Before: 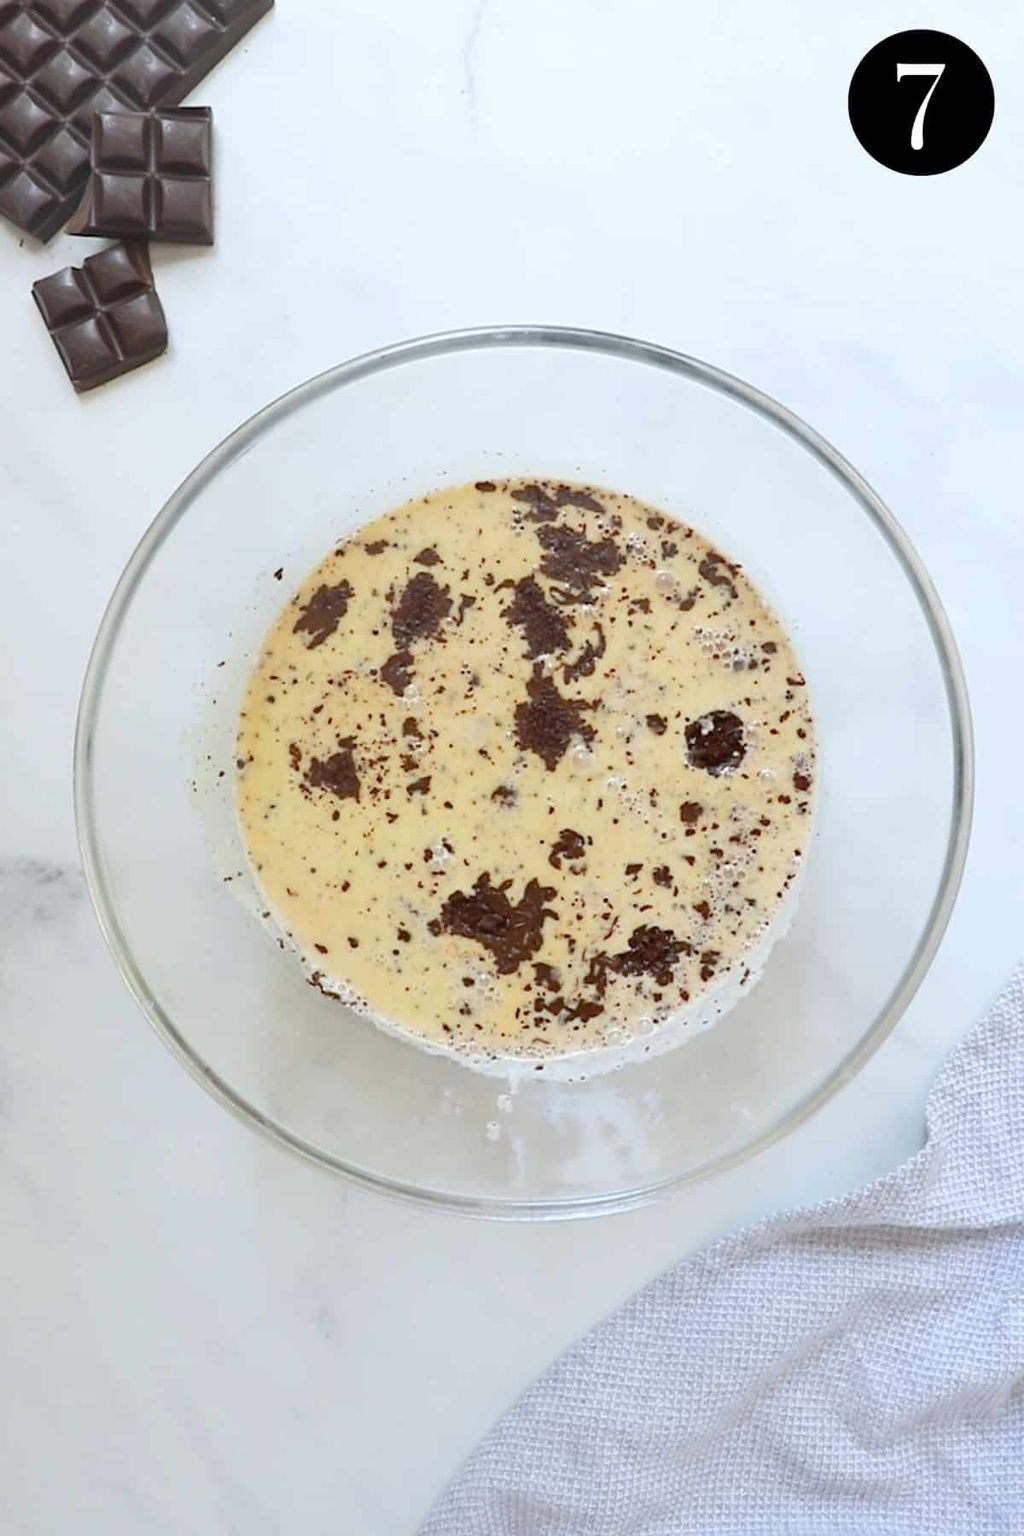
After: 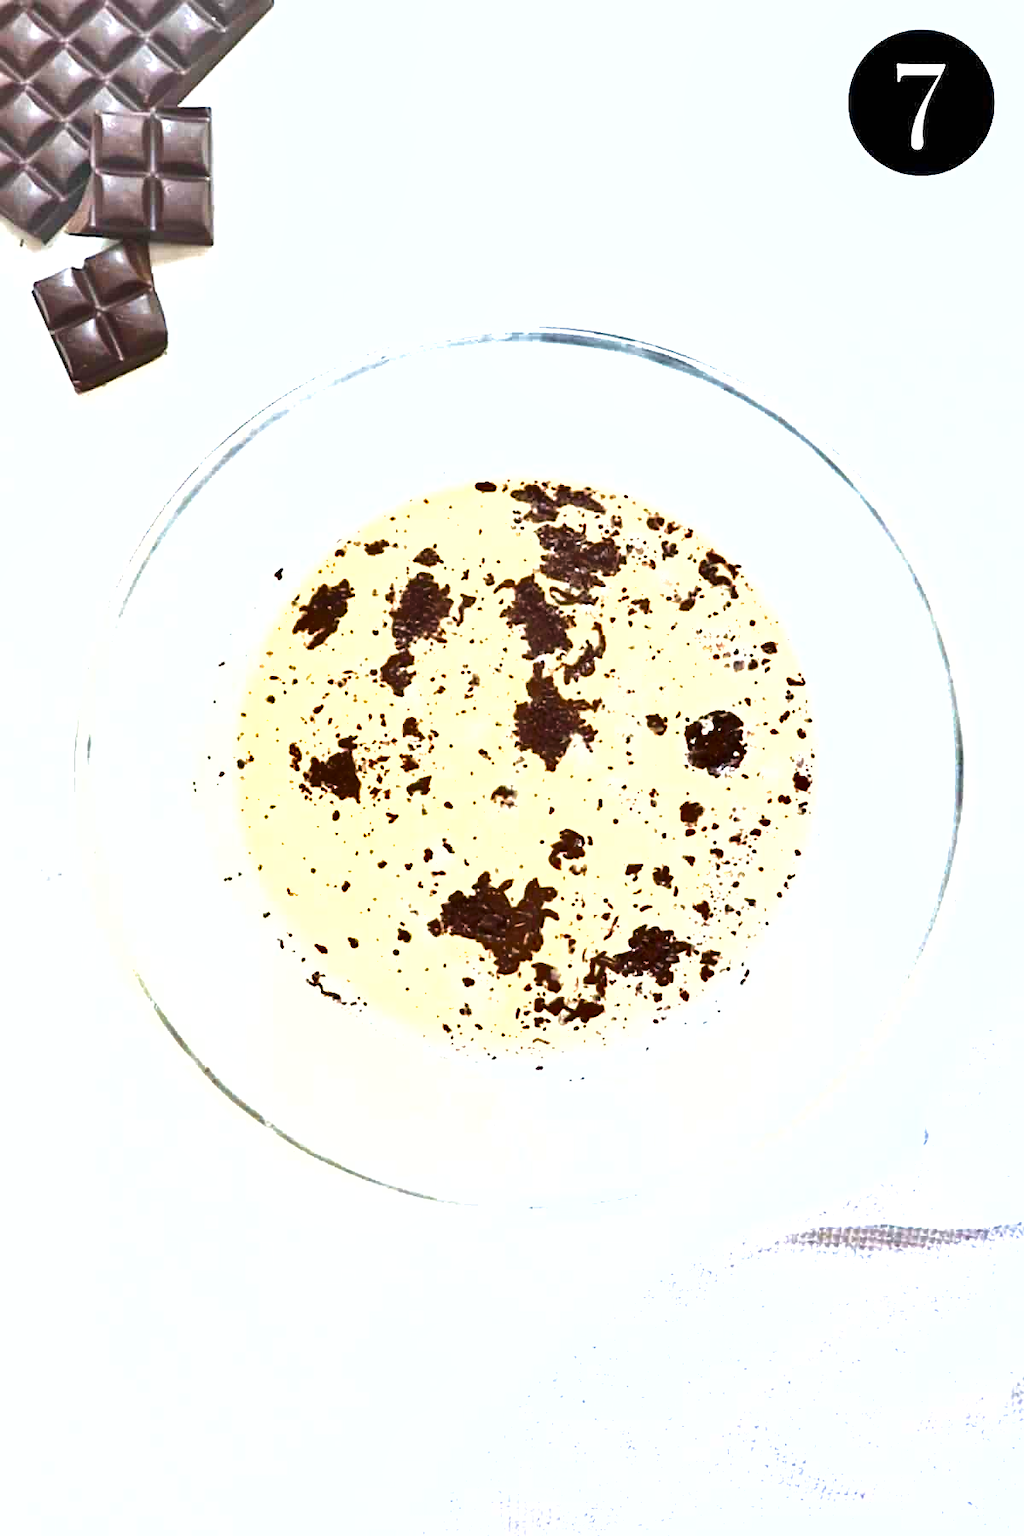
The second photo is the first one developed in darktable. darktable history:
velvia: on, module defaults
local contrast: mode bilateral grid, contrast 19, coarseness 50, detail 149%, midtone range 0.2
shadows and highlights: shadows 52.7, soften with gaussian
sharpen: amount 0.209
exposure: black level correction 0, exposure 1.466 EV, compensate exposure bias true, compensate highlight preservation false
